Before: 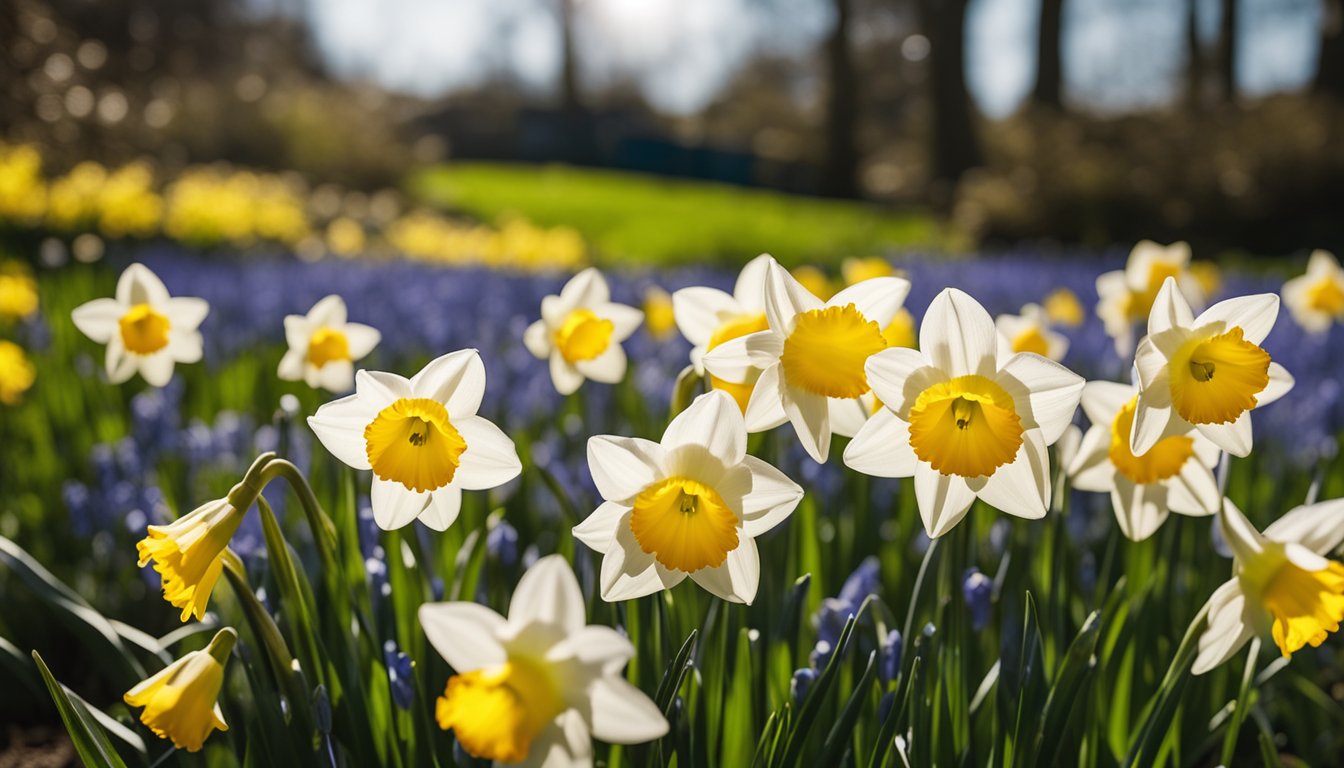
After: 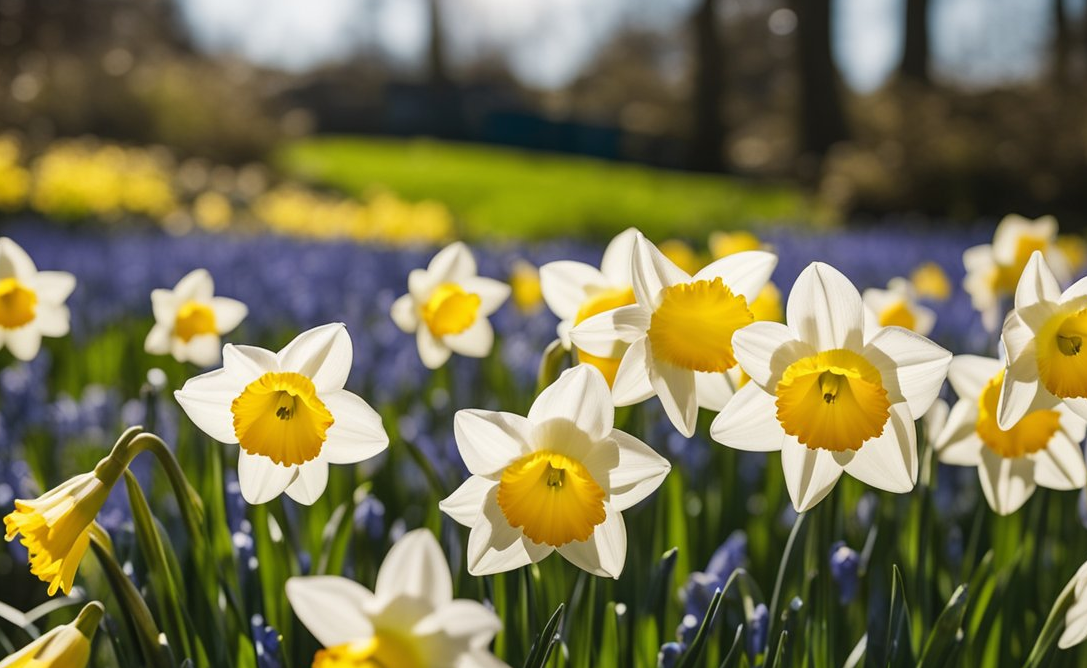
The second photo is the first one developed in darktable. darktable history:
crop: left 9.929%, top 3.475%, right 9.188%, bottom 9.529%
